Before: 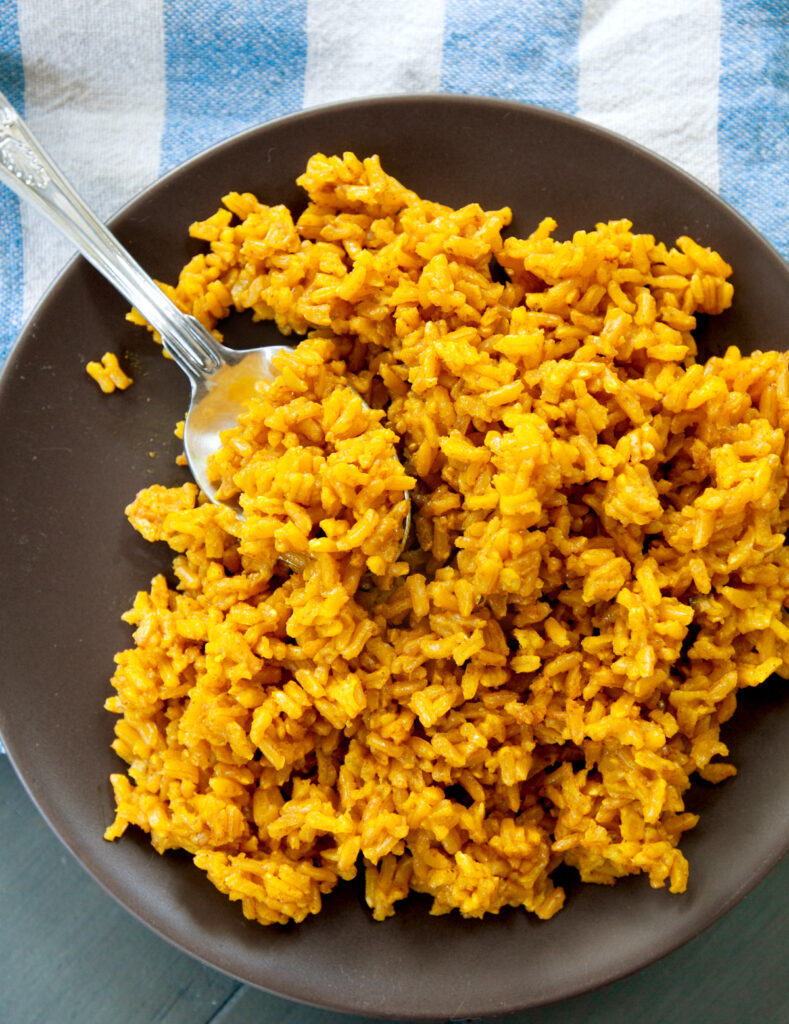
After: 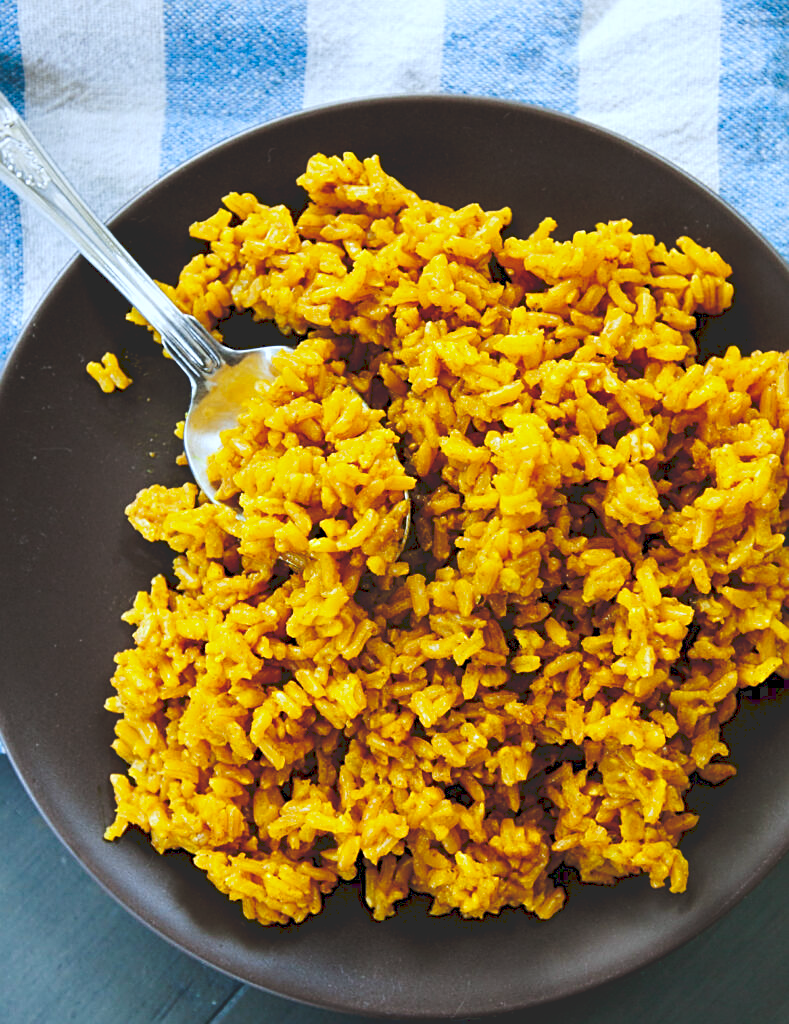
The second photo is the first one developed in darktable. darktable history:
tone curve: curves: ch0 [(0, 0) (0.003, 0.161) (0.011, 0.161) (0.025, 0.161) (0.044, 0.161) (0.069, 0.161) (0.1, 0.161) (0.136, 0.163) (0.177, 0.179) (0.224, 0.207) (0.277, 0.243) (0.335, 0.292) (0.399, 0.361) (0.468, 0.452) (0.543, 0.547) (0.623, 0.638) (0.709, 0.731) (0.801, 0.826) (0.898, 0.911) (1, 1)], preserve colors none
white balance: red 0.924, blue 1.095
sharpen: amount 0.478
